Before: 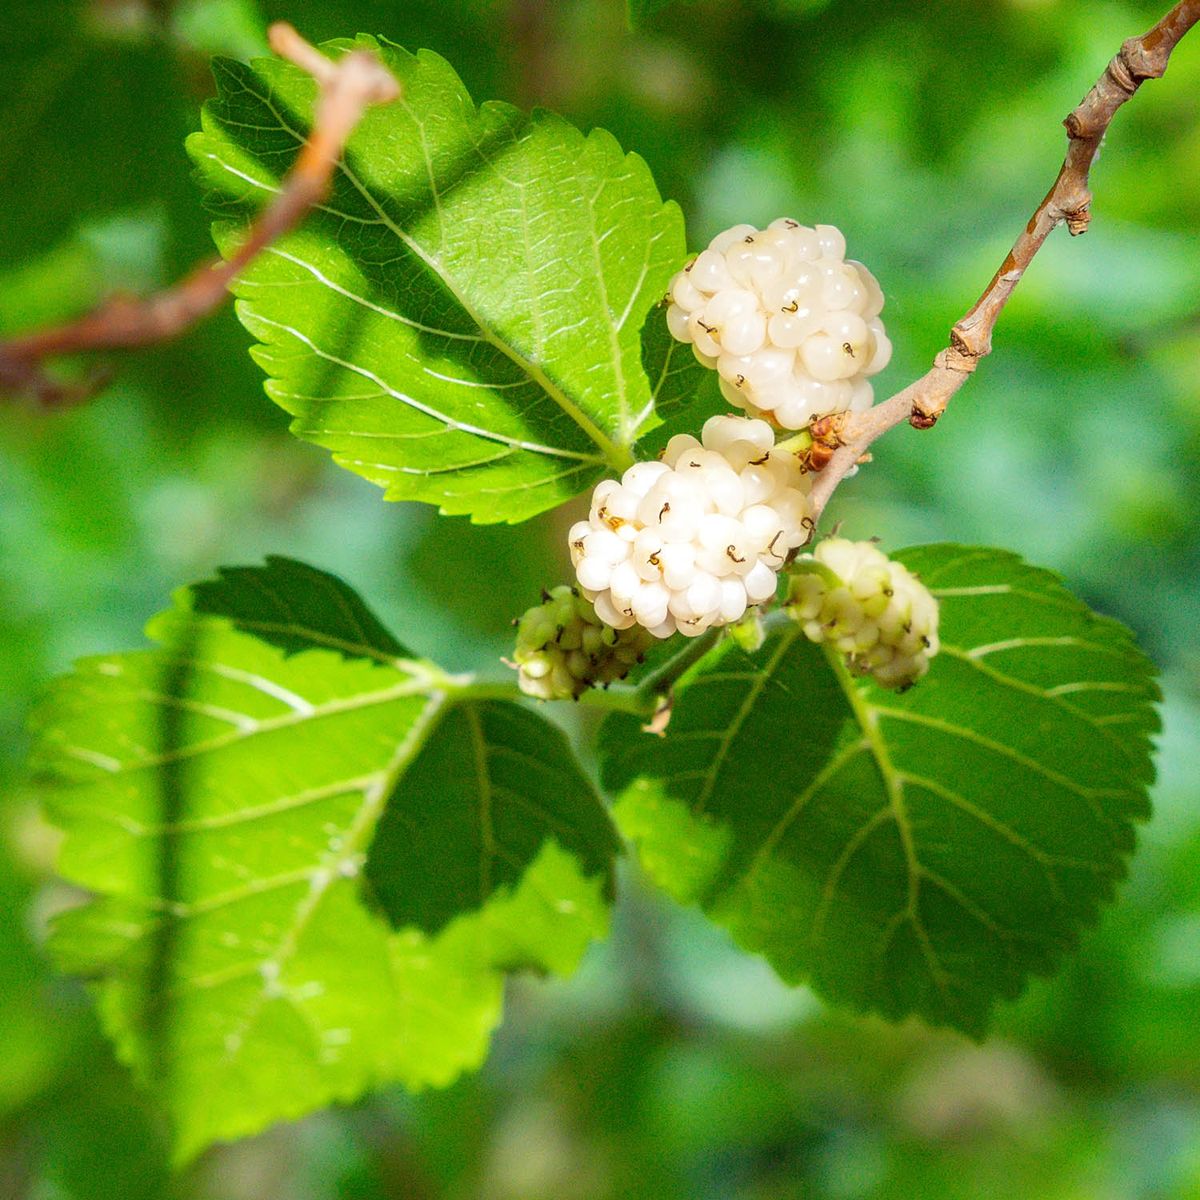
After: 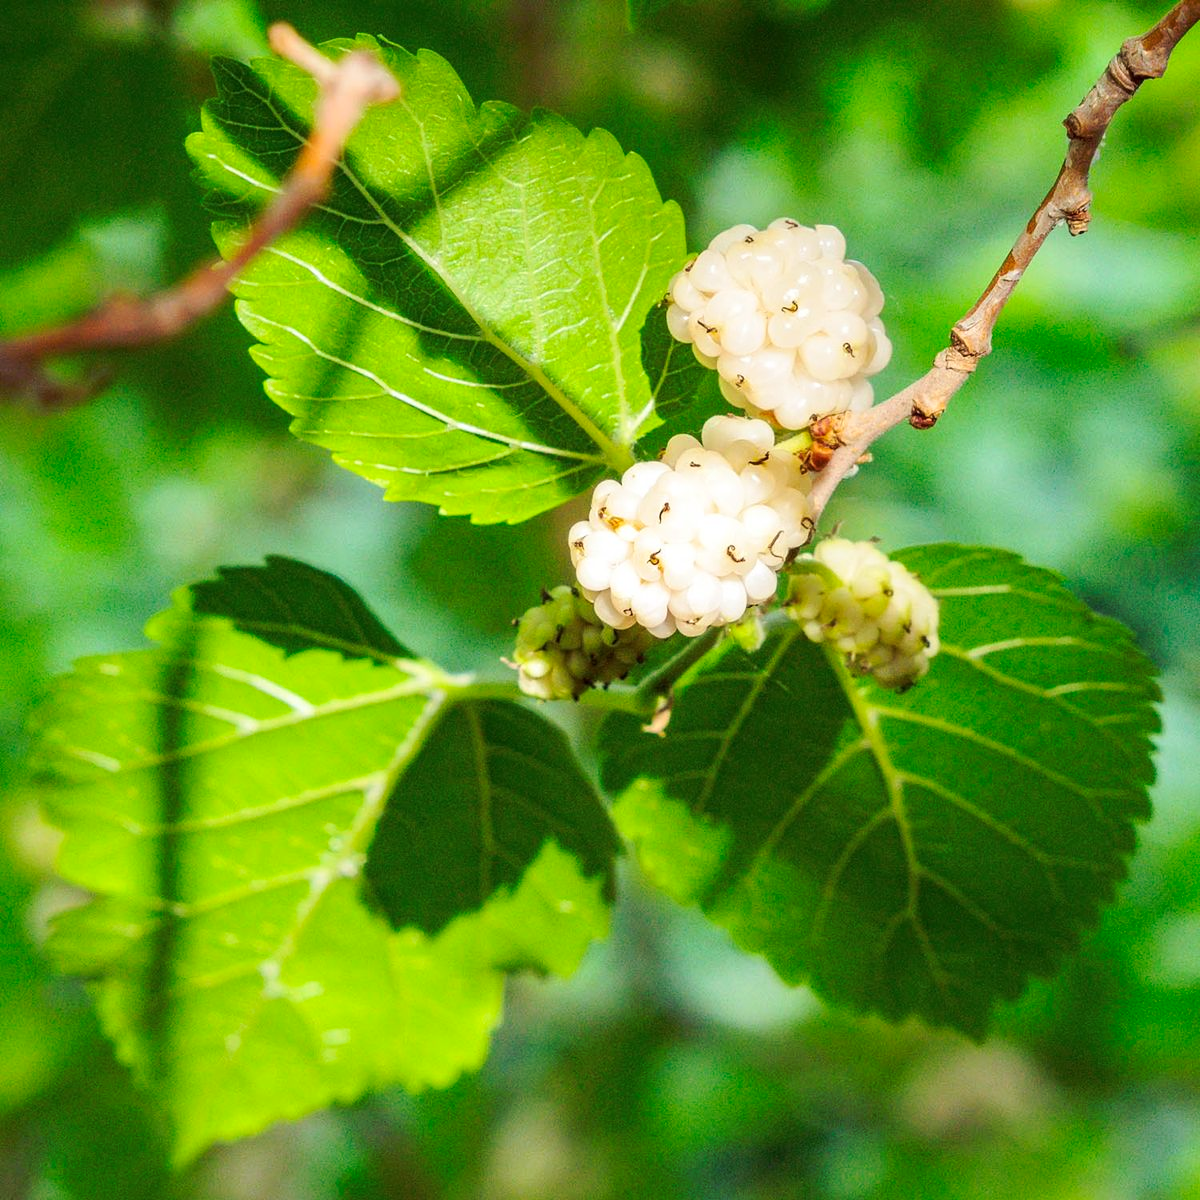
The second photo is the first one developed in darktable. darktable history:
contrast brightness saturation: contrast 0.098, brightness 0.017, saturation 0.016
tone curve: curves: ch0 [(0, 0) (0.003, 0.003) (0.011, 0.01) (0.025, 0.023) (0.044, 0.041) (0.069, 0.064) (0.1, 0.092) (0.136, 0.125) (0.177, 0.163) (0.224, 0.207) (0.277, 0.255) (0.335, 0.309) (0.399, 0.375) (0.468, 0.459) (0.543, 0.548) (0.623, 0.629) (0.709, 0.716) (0.801, 0.808) (0.898, 0.911) (1, 1)], preserve colors none
